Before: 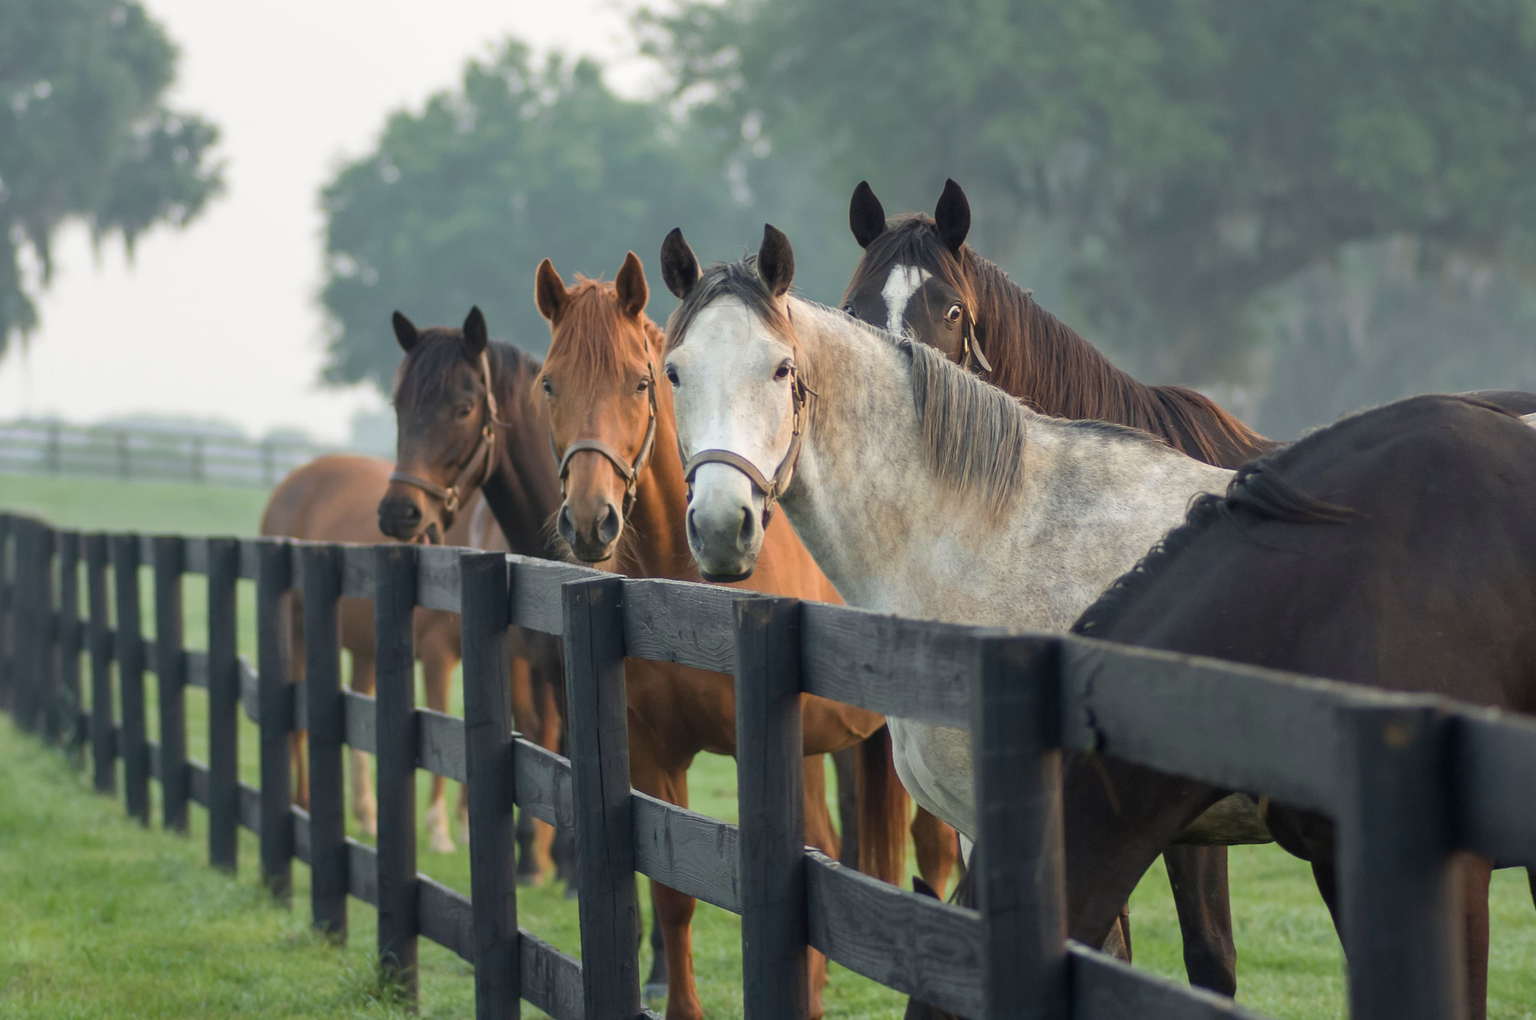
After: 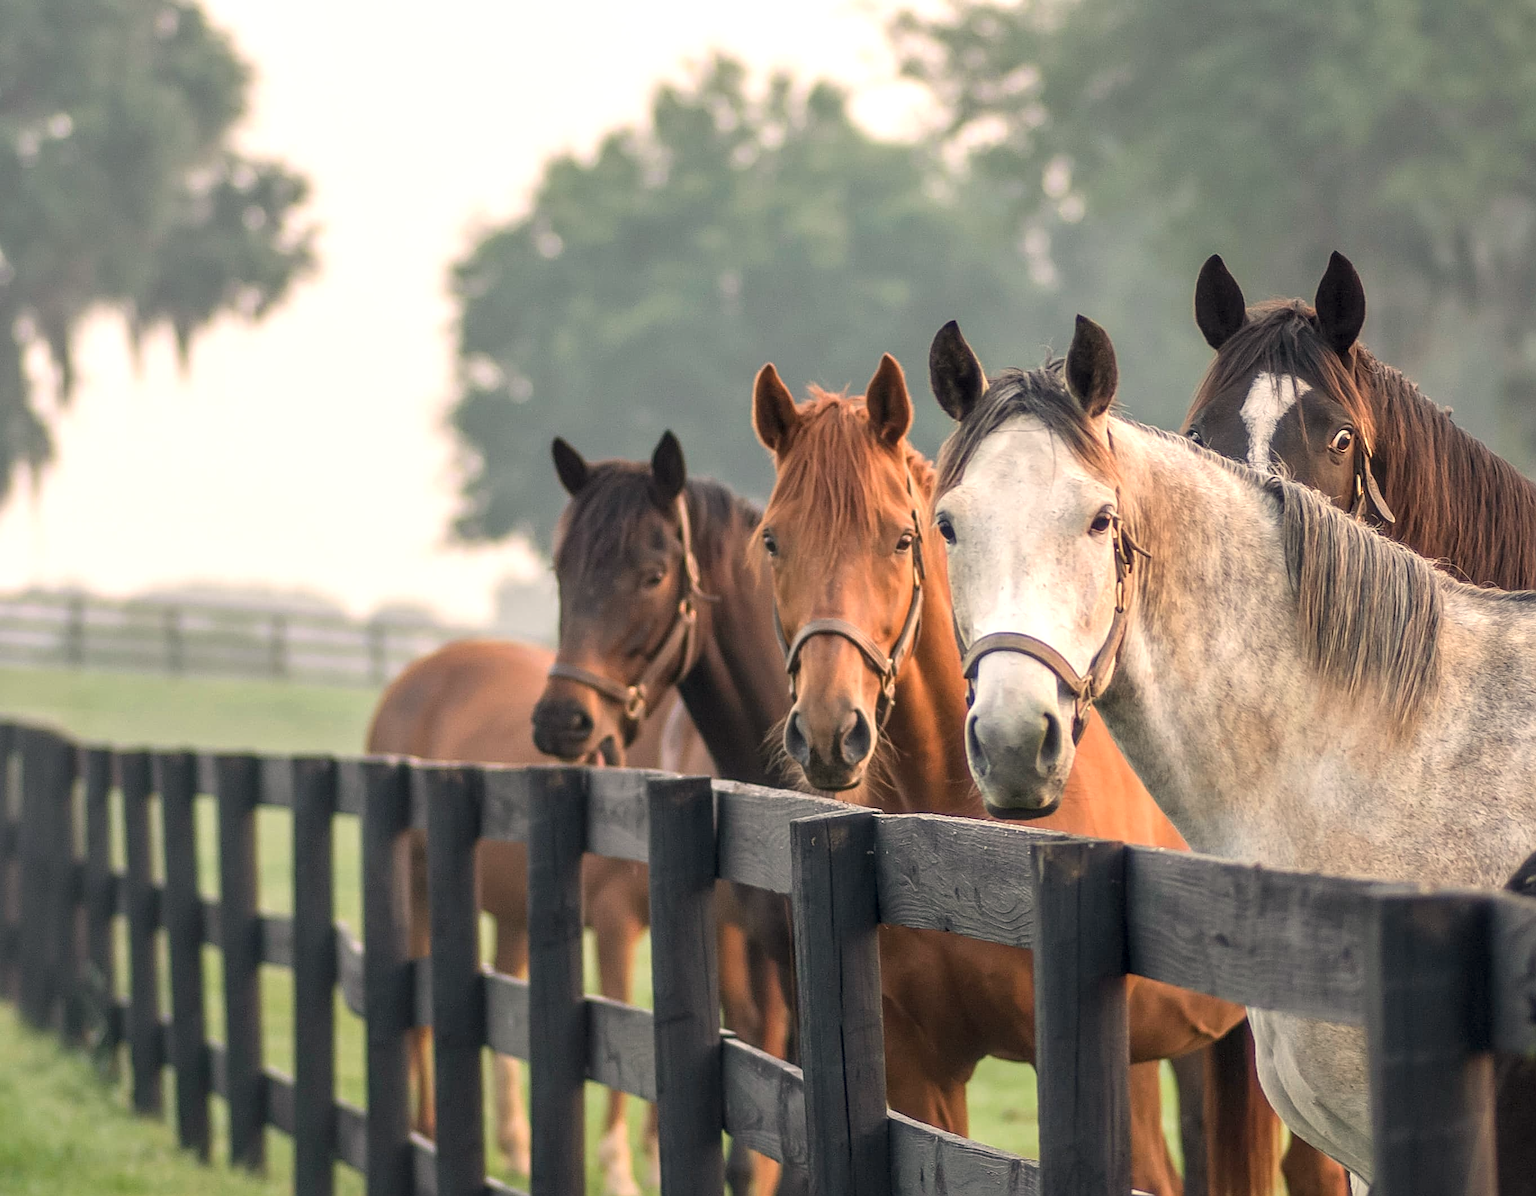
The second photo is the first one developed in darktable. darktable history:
crop: right 28.885%, bottom 16.626%
local contrast: detail 130%
sharpen: on, module defaults
exposure: exposure 0.2 EV, compensate highlight preservation false
white balance: red 1.127, blue 0.943
